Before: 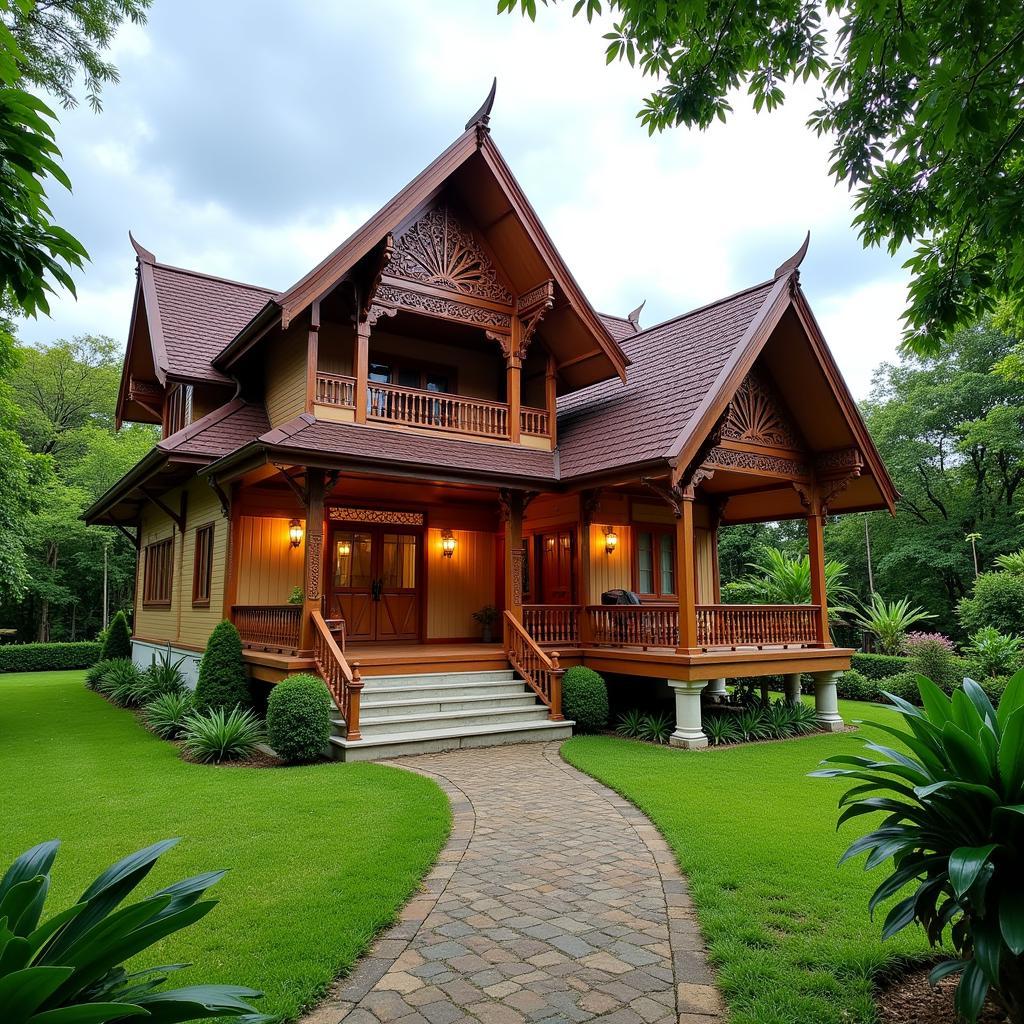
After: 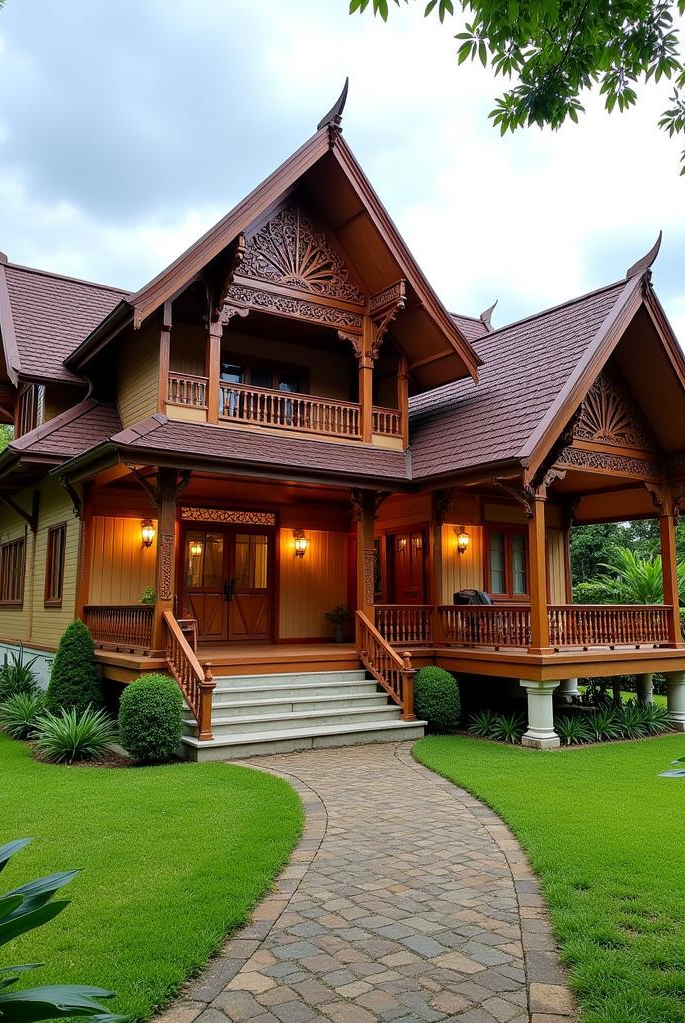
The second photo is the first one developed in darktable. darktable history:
crop and rotate: left 14.46%, right 18.63%
